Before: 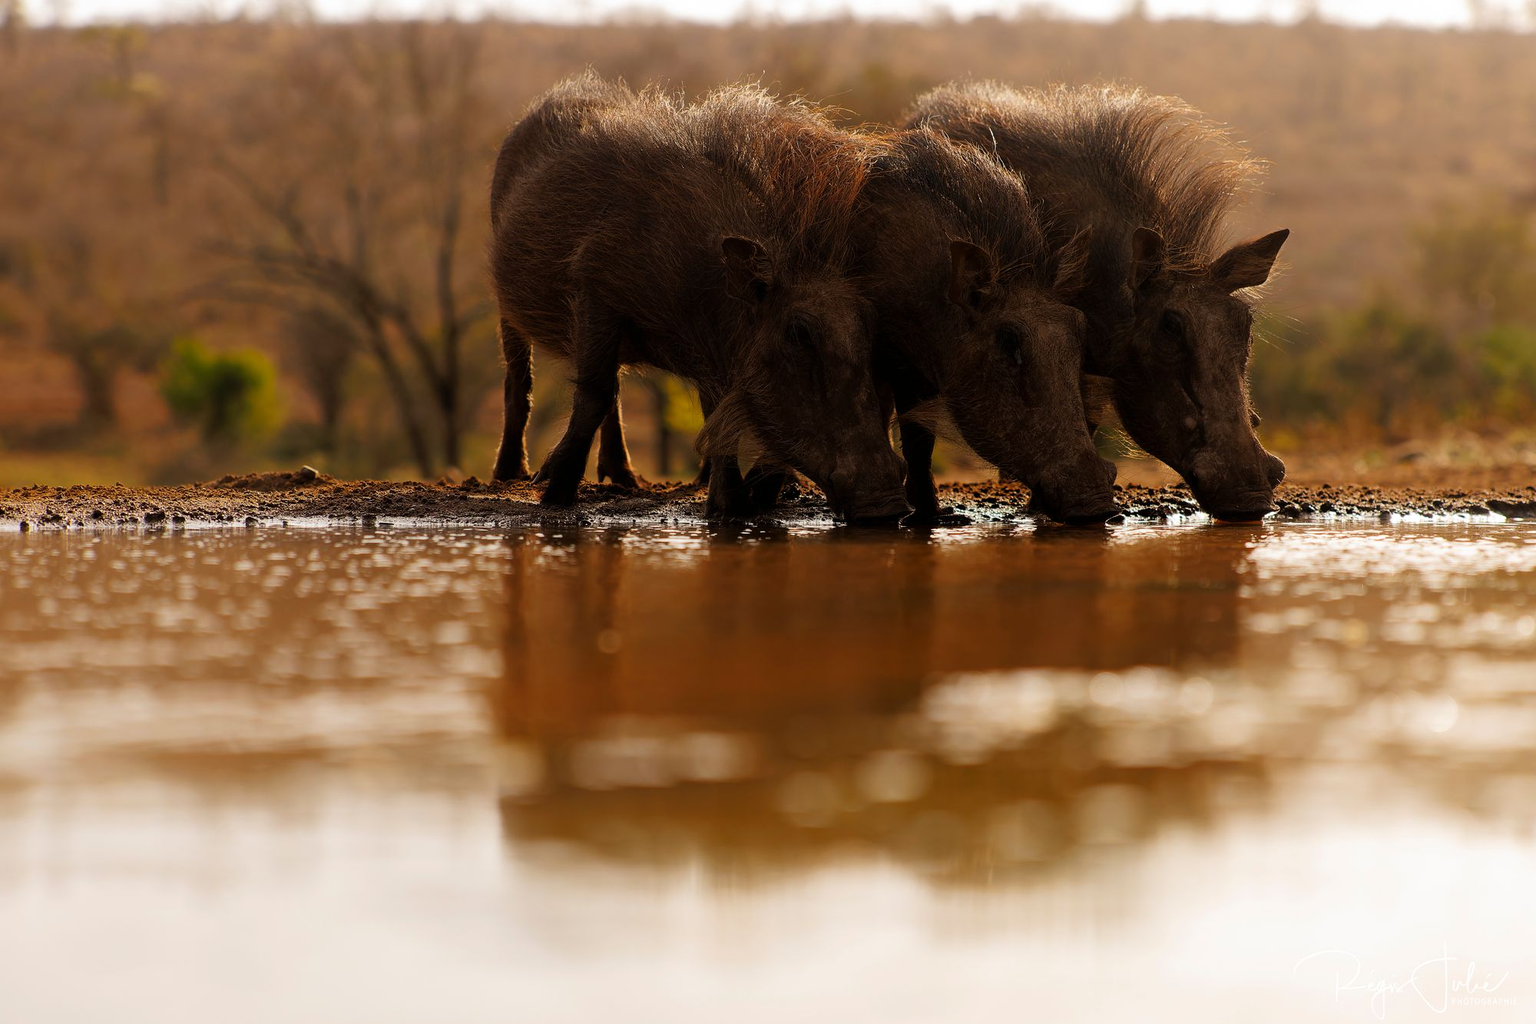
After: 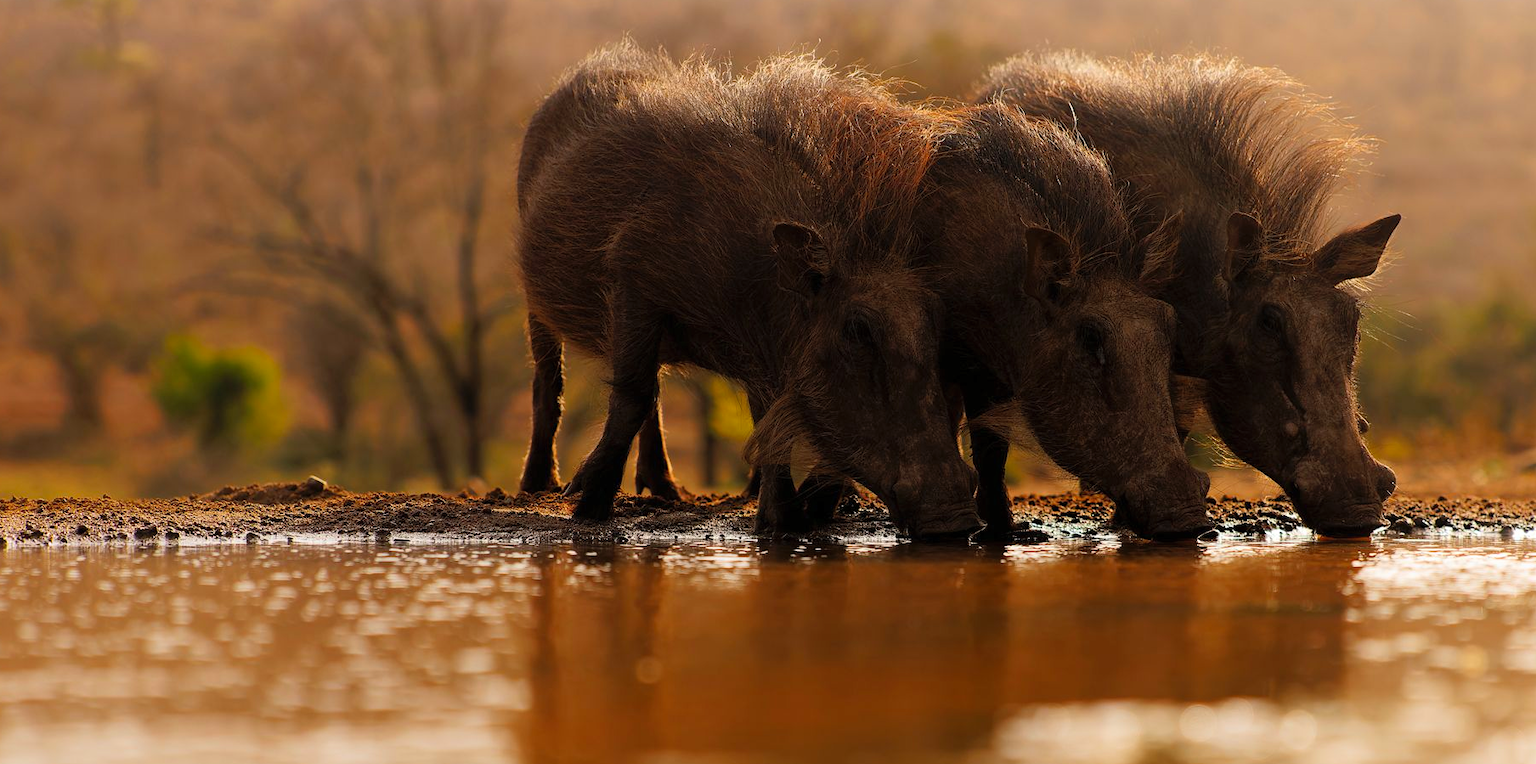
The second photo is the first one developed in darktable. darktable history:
crop: left 1.509%, top 3.452%, right 7.696%, bottom 28.452%
contrast brightness saturation: contrast 0.07, brightness 0.08, saturation 0.18
